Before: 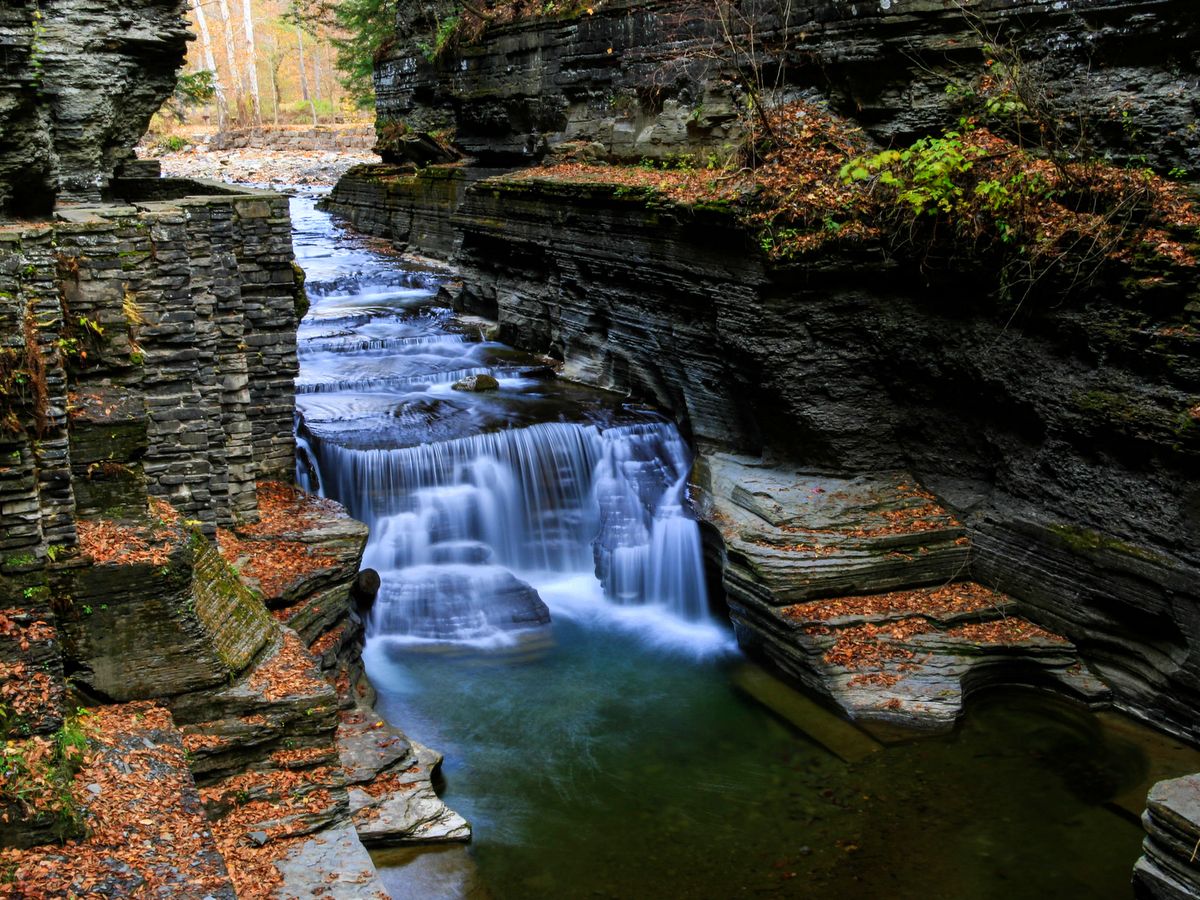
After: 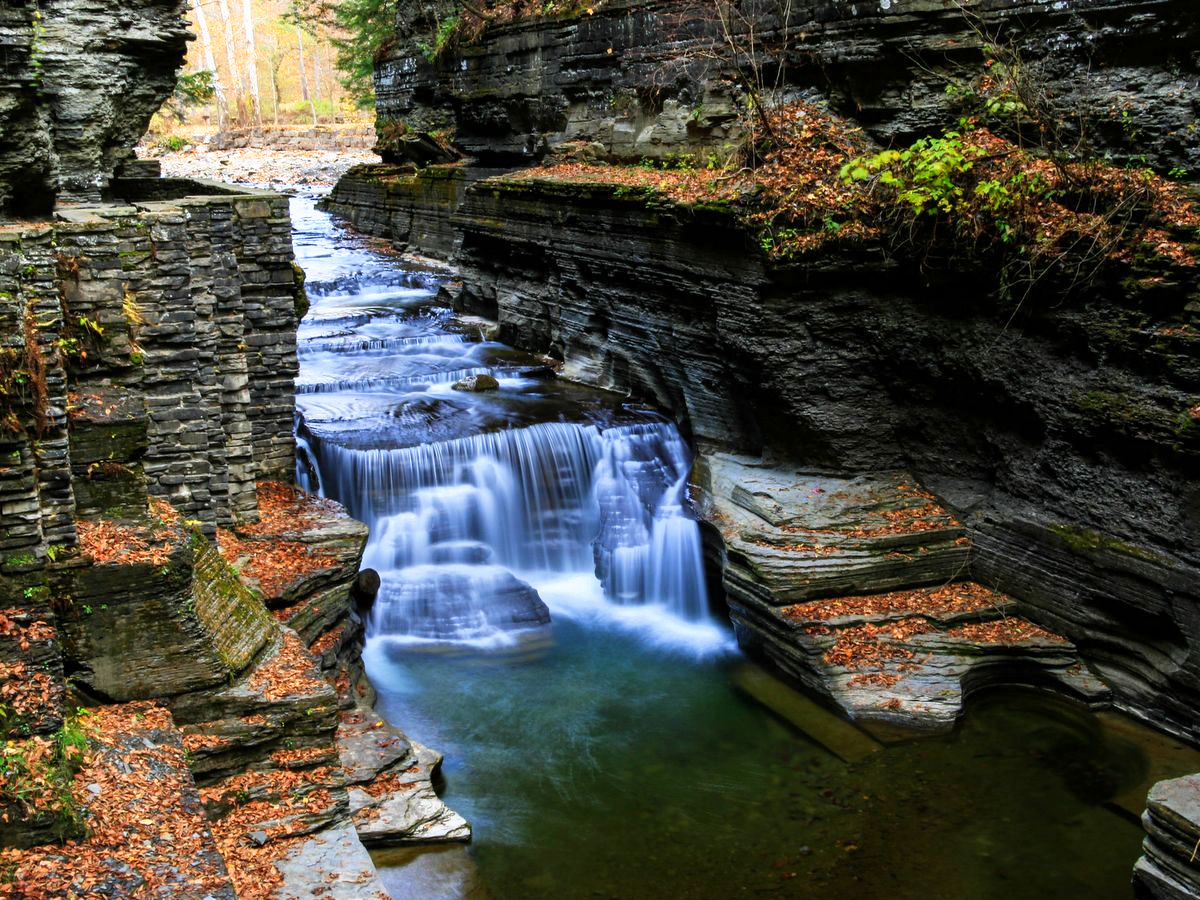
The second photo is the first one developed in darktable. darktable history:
base curve: curves: ch0 [(0, 0) (0.688, 0.865) (1, 1)], preserve colors none
exposure: compensate highlight preservation false
